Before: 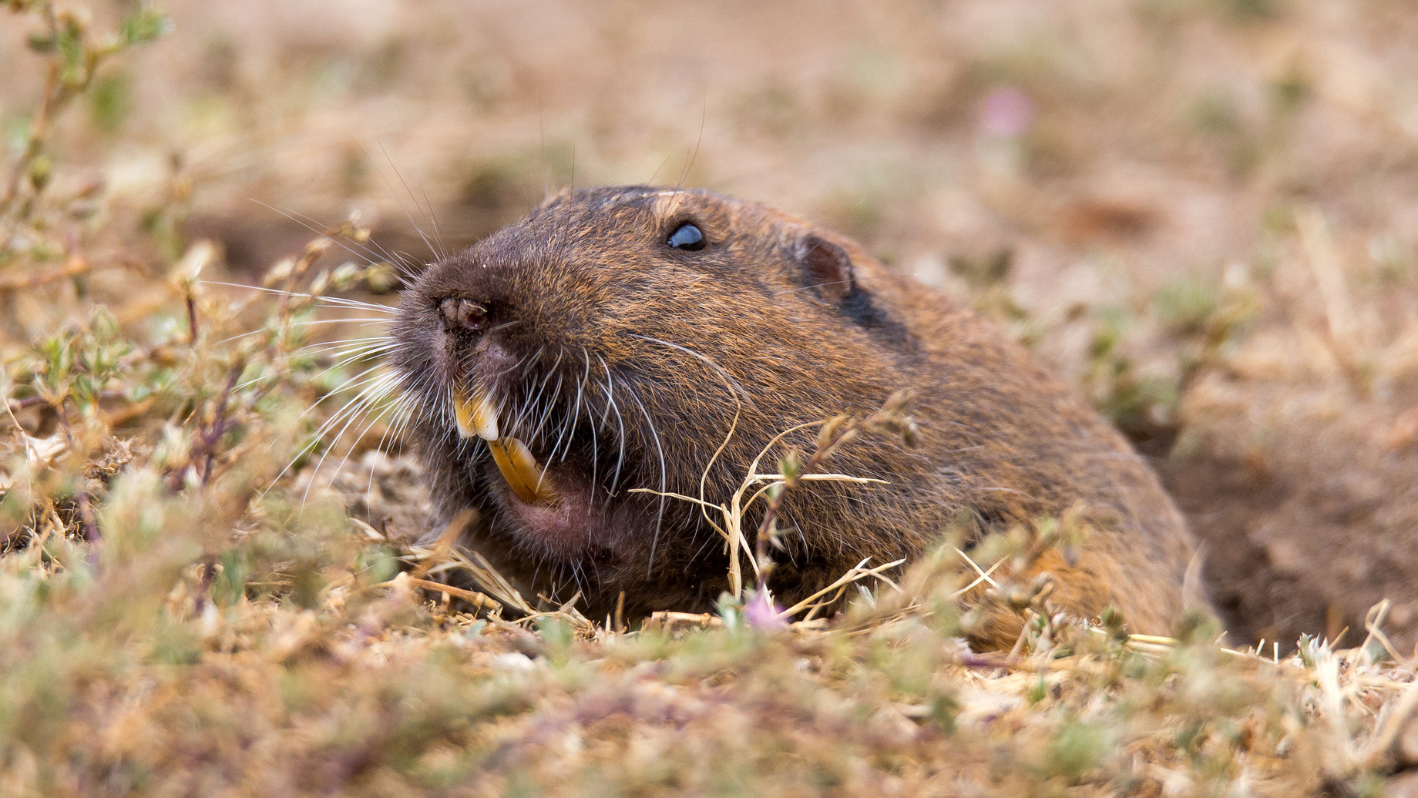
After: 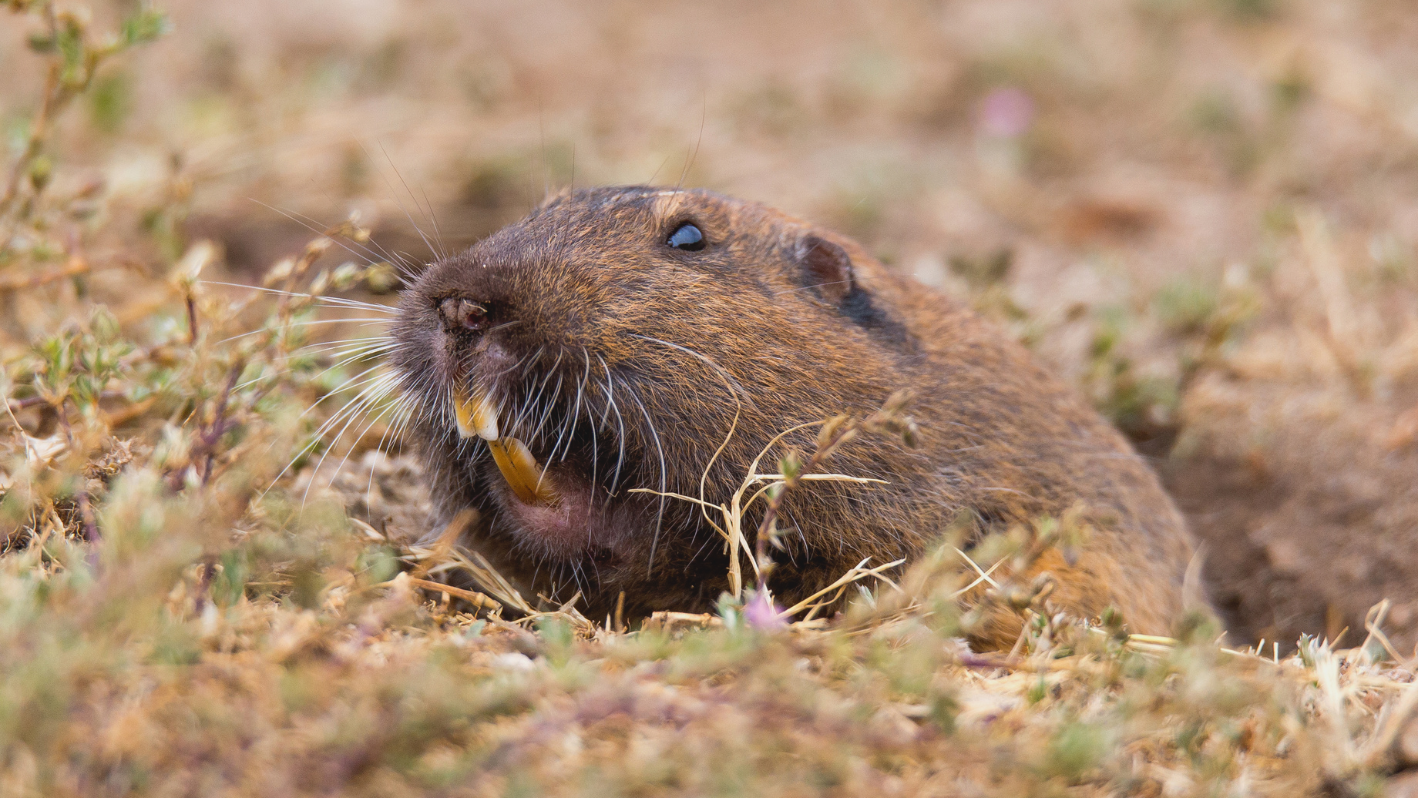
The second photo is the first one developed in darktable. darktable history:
contrast brightness saturation: contrast -0.115
